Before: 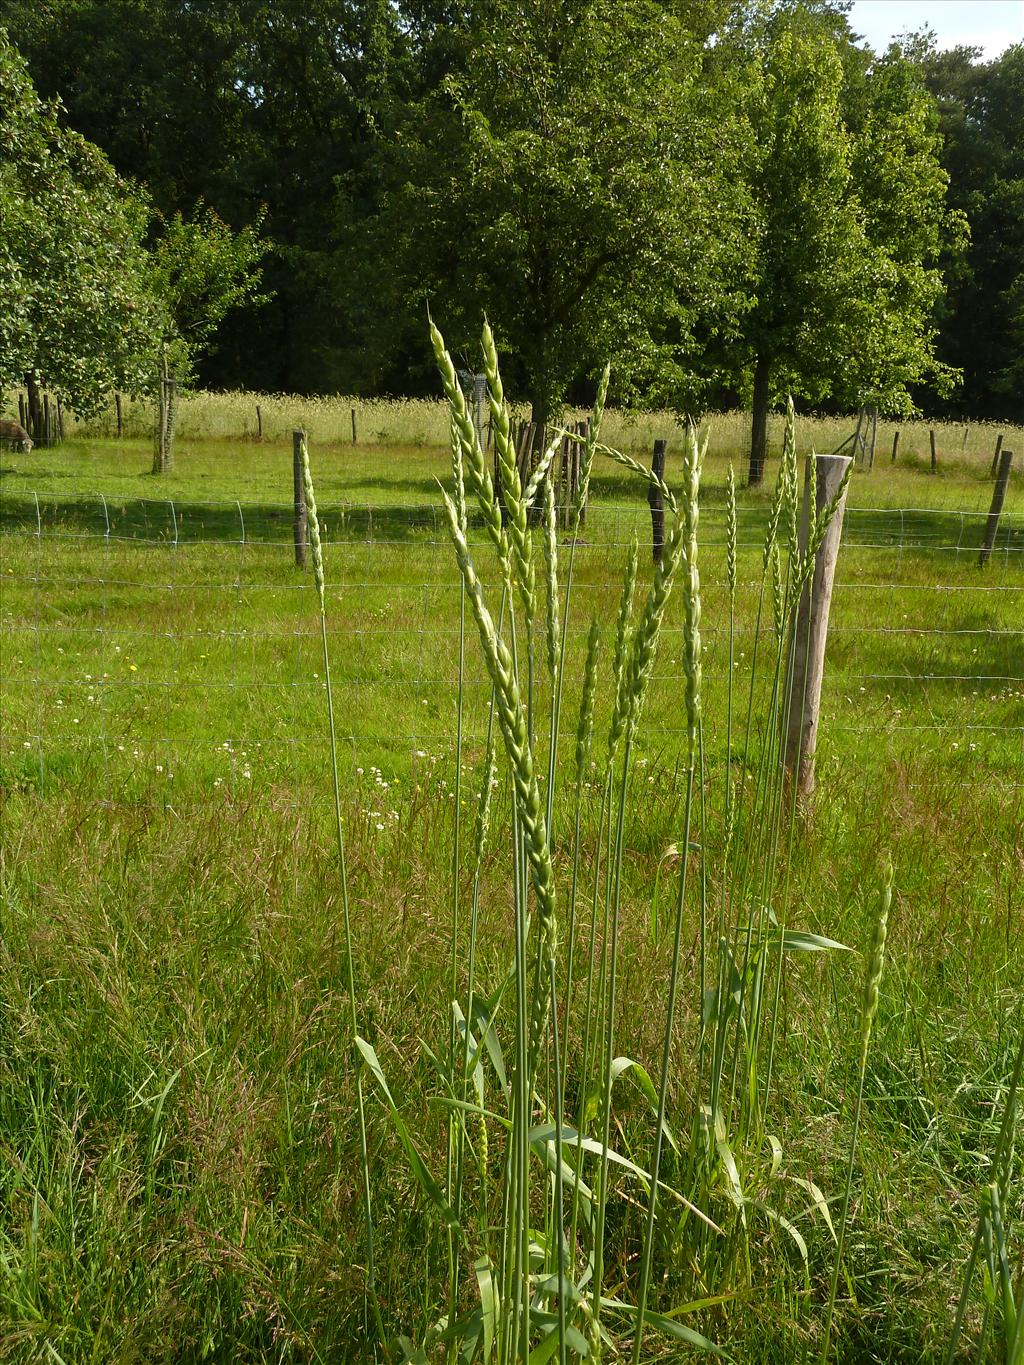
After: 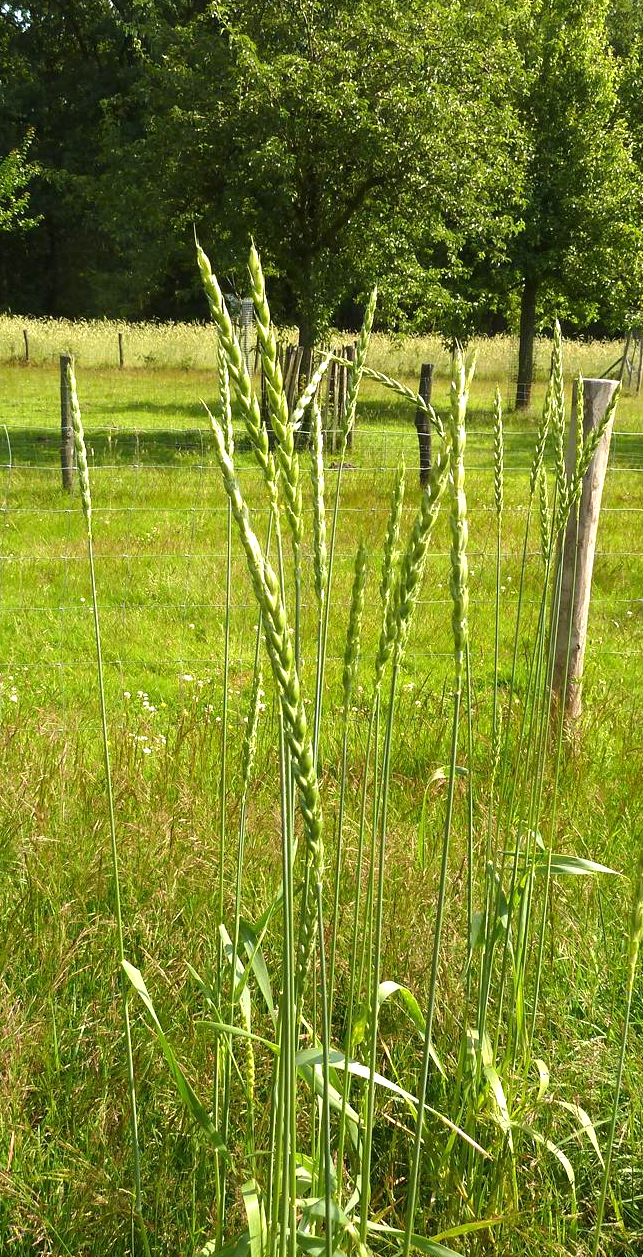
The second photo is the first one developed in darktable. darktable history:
crop and rotate: left 22.825%, top 5.638%, right 14.374%, bottom 2.252%
exposure: black level correction 0, exposure 0.892 EV, compensate exposure bias true, compensate highlight preservation false
